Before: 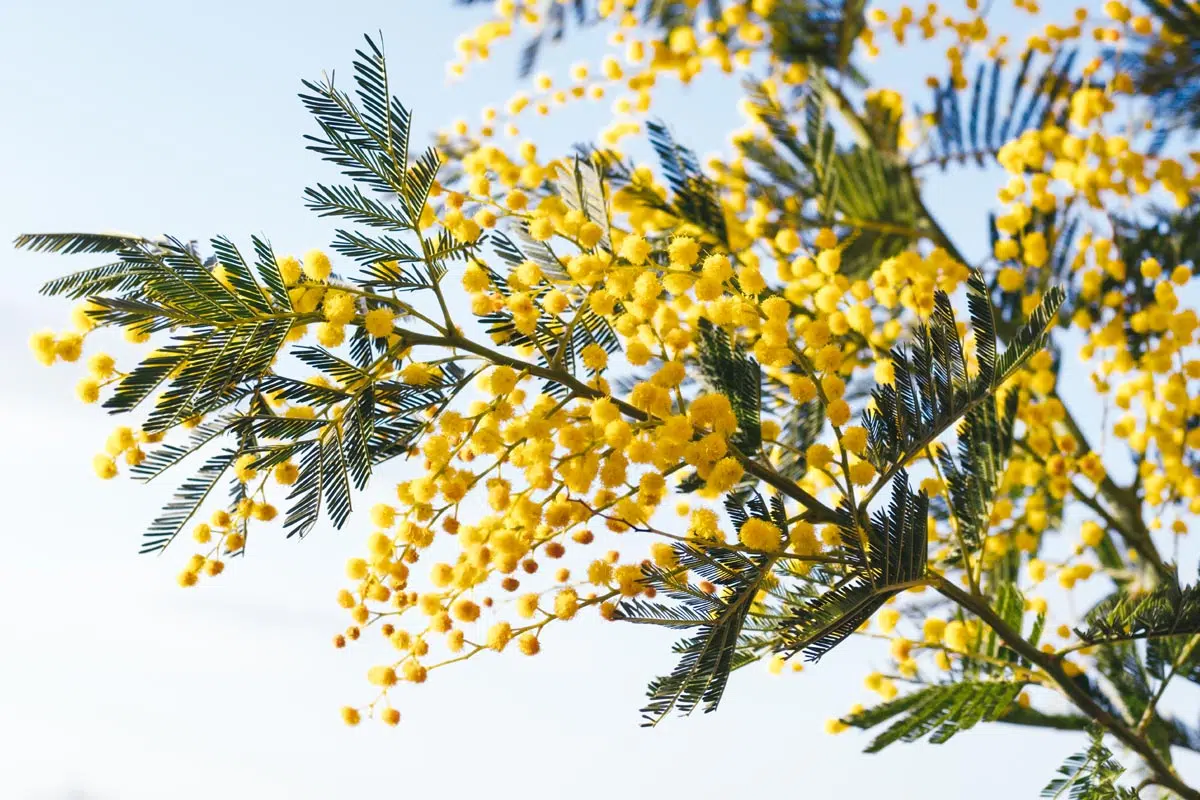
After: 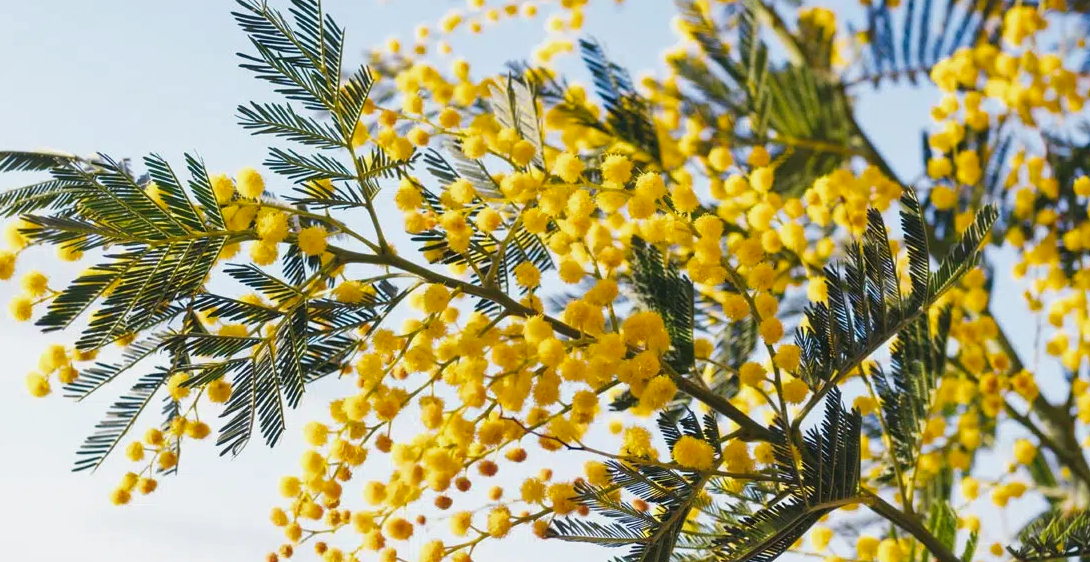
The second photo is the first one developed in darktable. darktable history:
crop: left 5.596%, top 10.314%, right 3.534%, bottom 19.395%
shadows and highlights: shadows 25, white point adjustment -3, highlights -30
